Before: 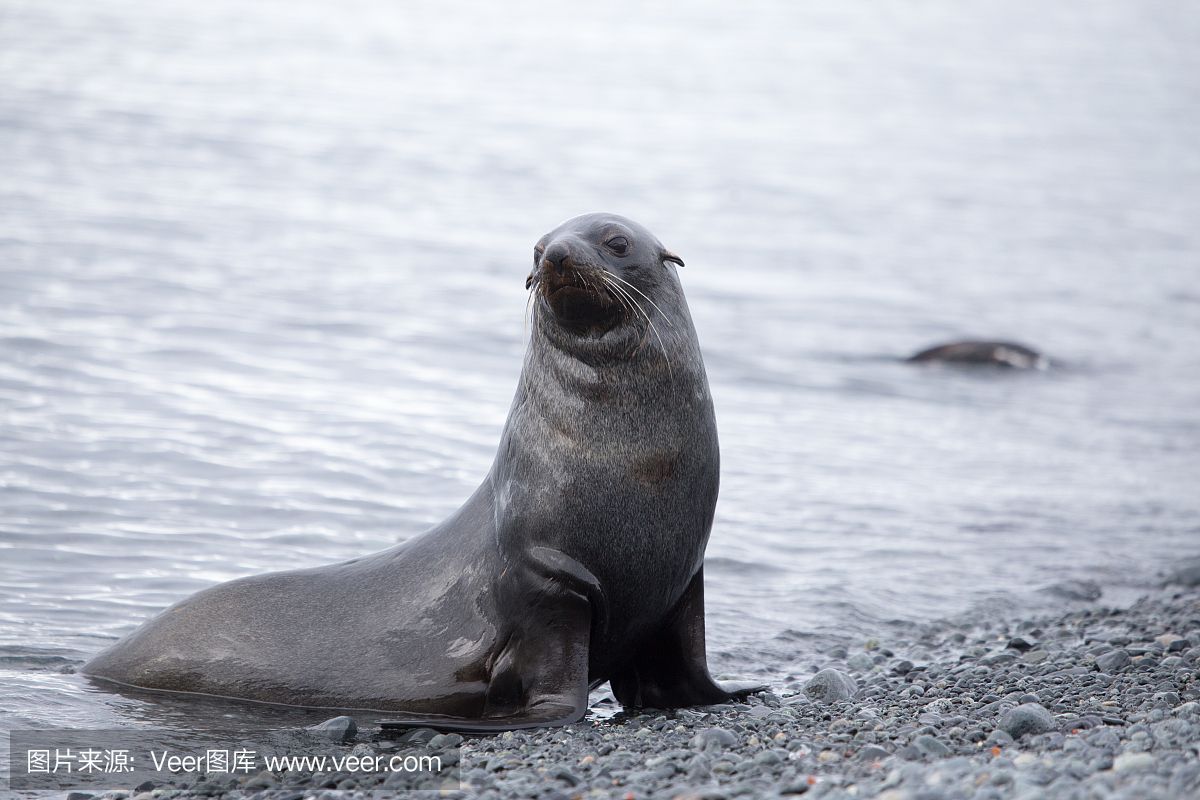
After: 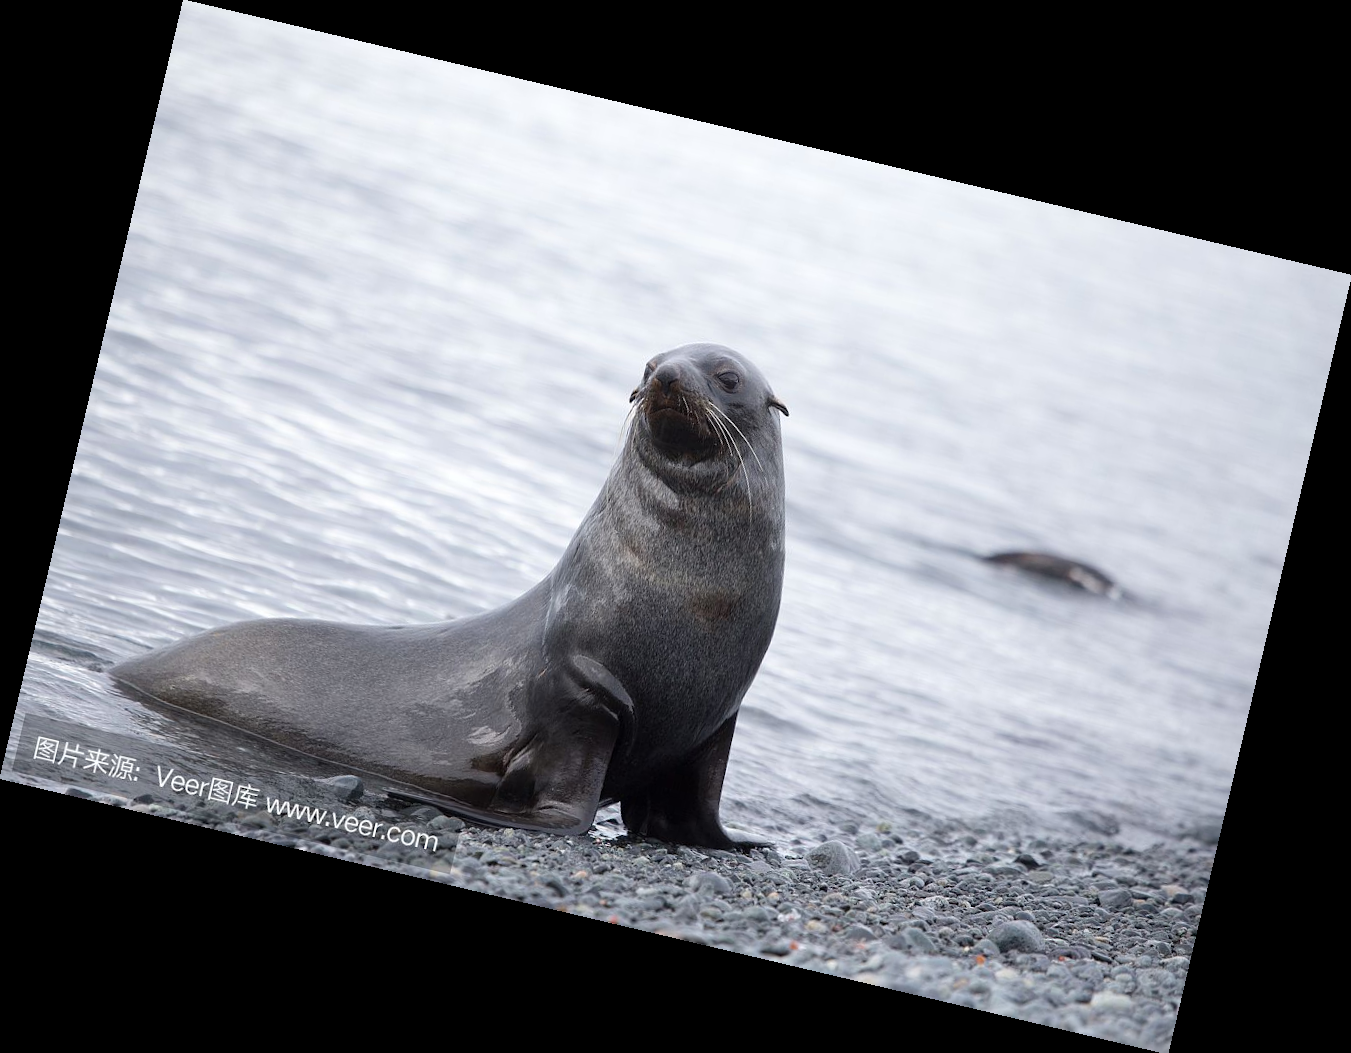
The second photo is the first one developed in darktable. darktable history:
levels: mode automatic, black 0.023%, white 99.97%, levels [0.062, 0.494, 0.925]
rotate and perspective: rotation 13.27°, automatic cropping off
